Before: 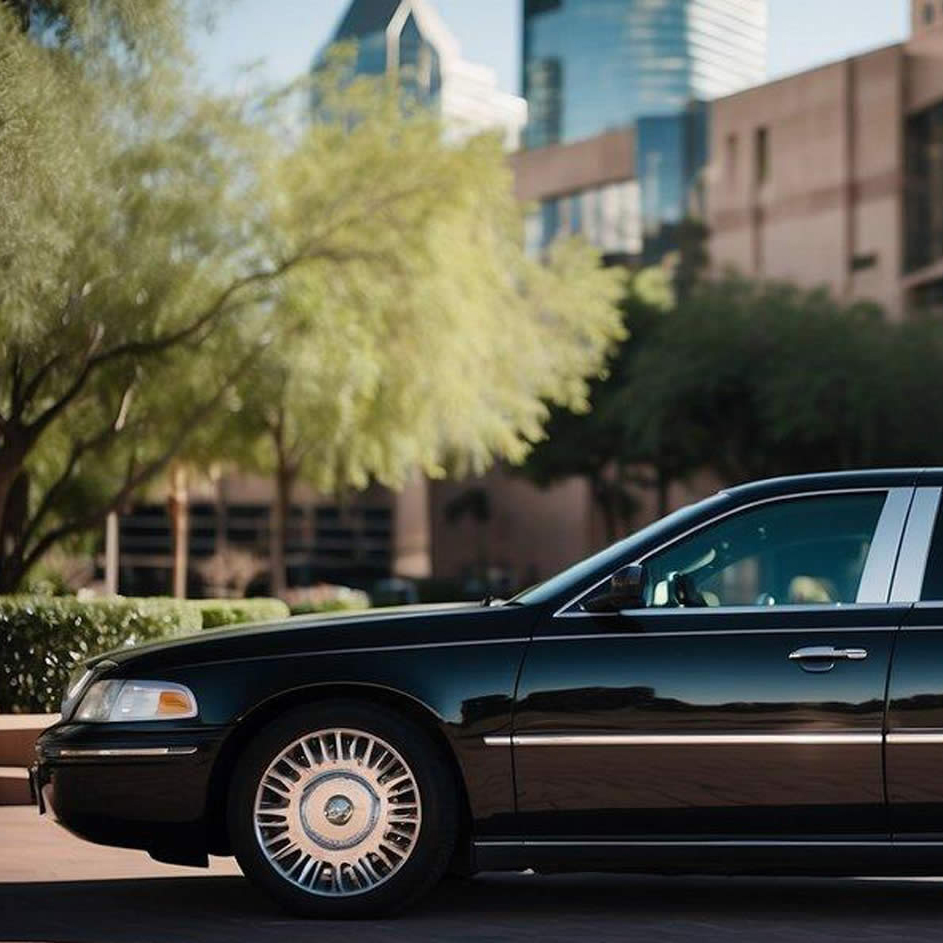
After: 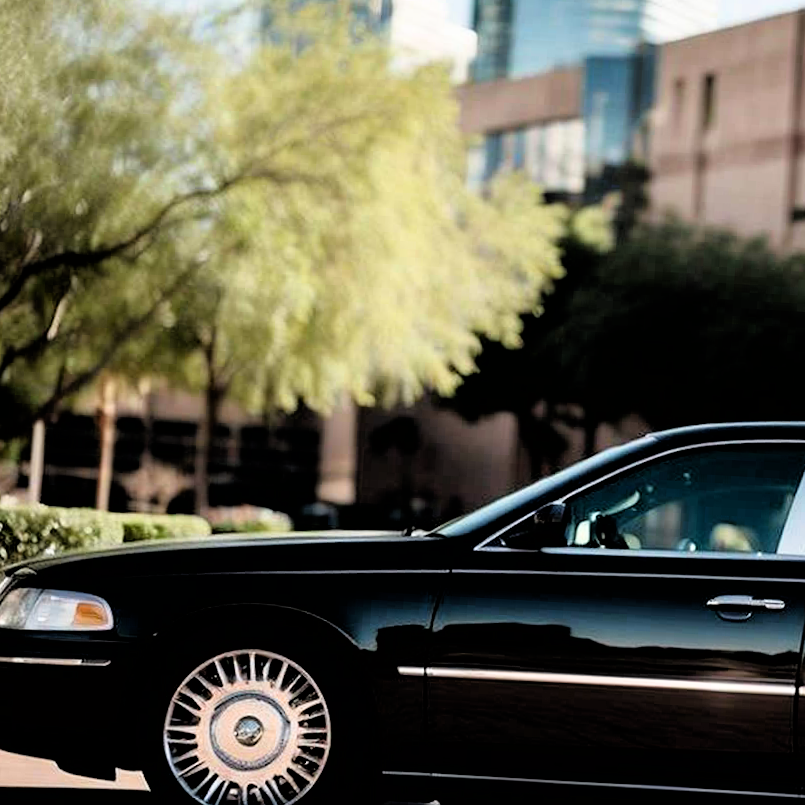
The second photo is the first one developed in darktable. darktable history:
crop and rotate: angle -3.27°, left 5.211%, top 5.211%, right 4.607%, bottom 4.607%
exposure: black level correction 0.001, exposure 0.3 EV, compensate highlight preservation false
filmic rgb: black relative exposure -3.72 EV, white relative exposure 2.77 EV, dynamic range scaling -5.32%, hardness 3.03
